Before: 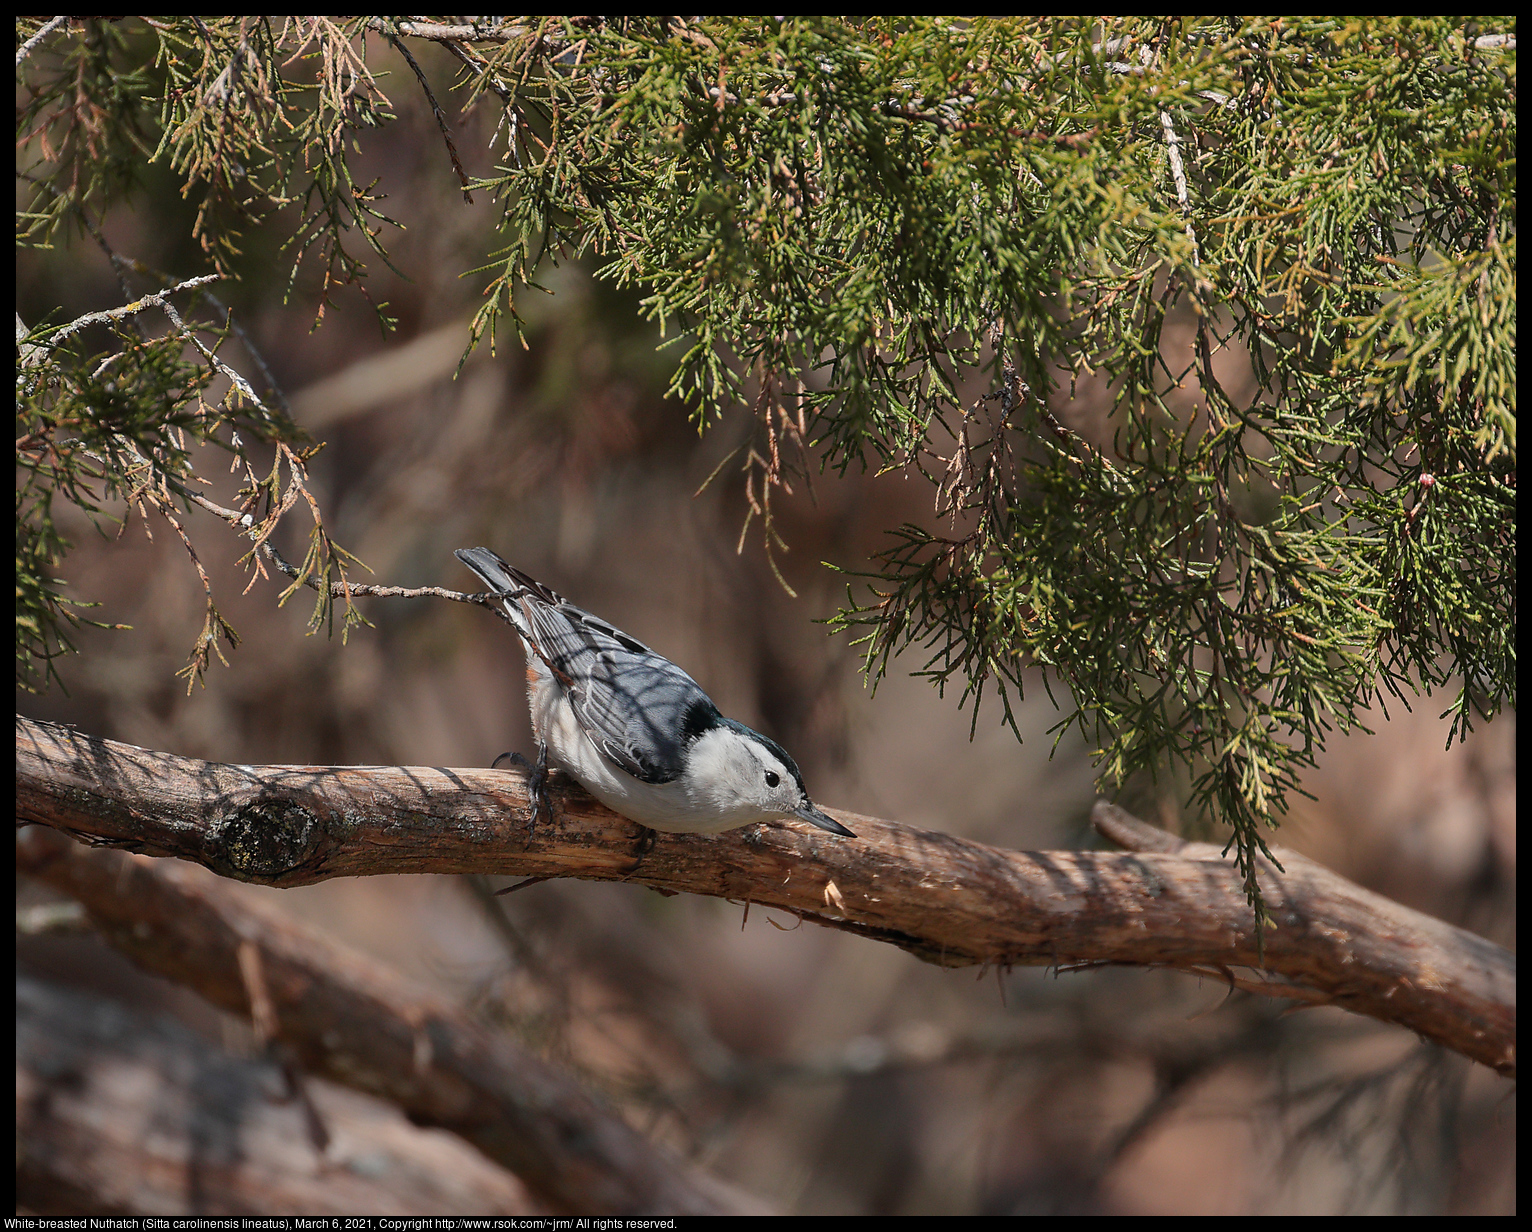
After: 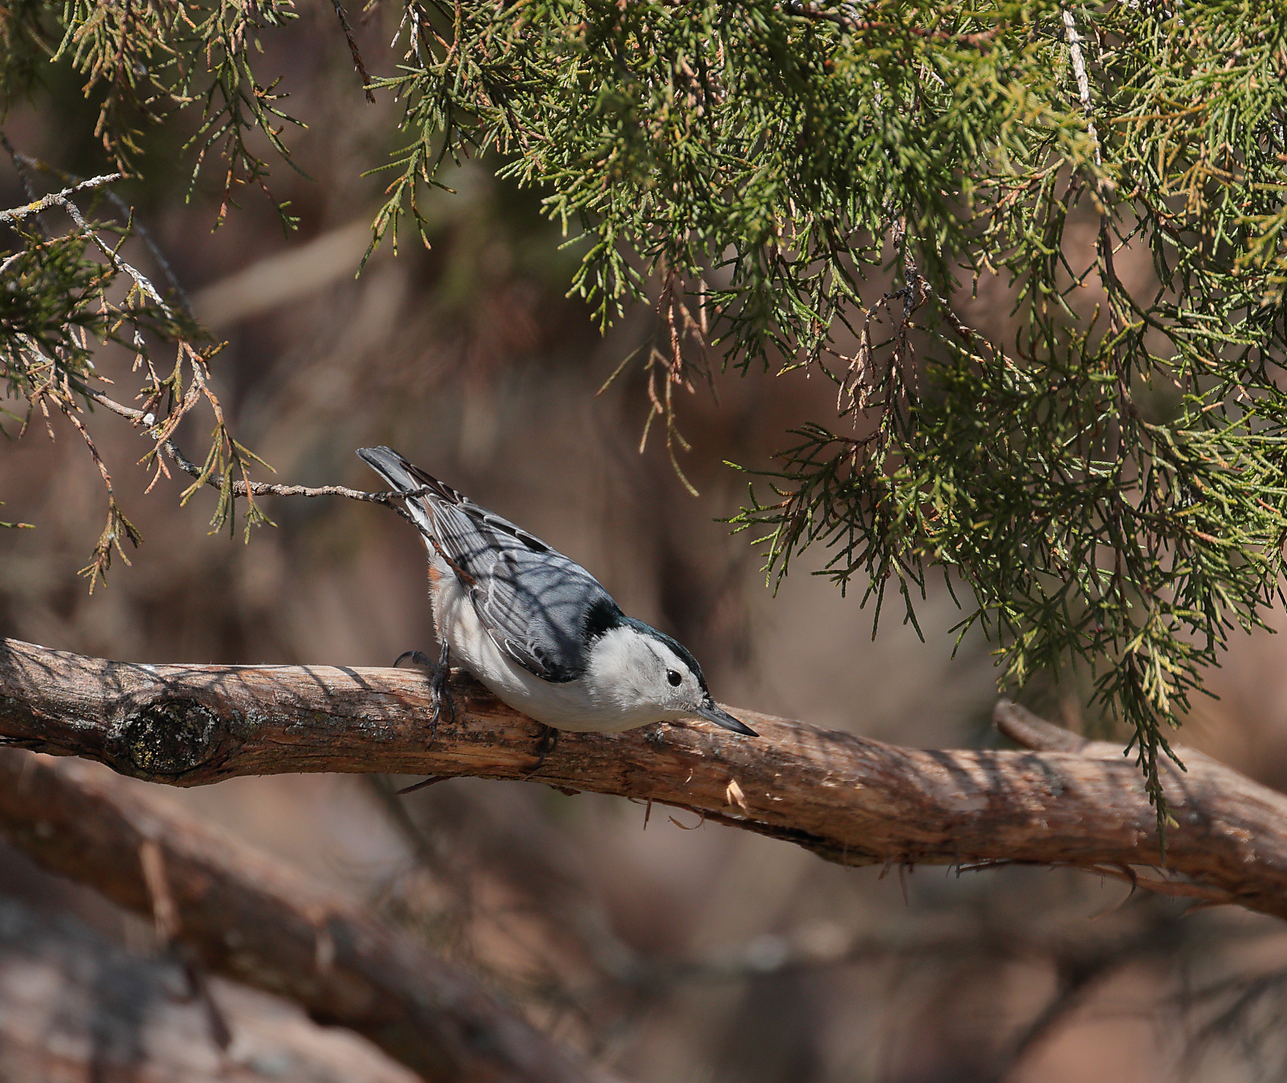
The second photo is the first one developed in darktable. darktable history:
crop: left 6.401%, top 8.209%, right 9.55%, bottom 3.868%
